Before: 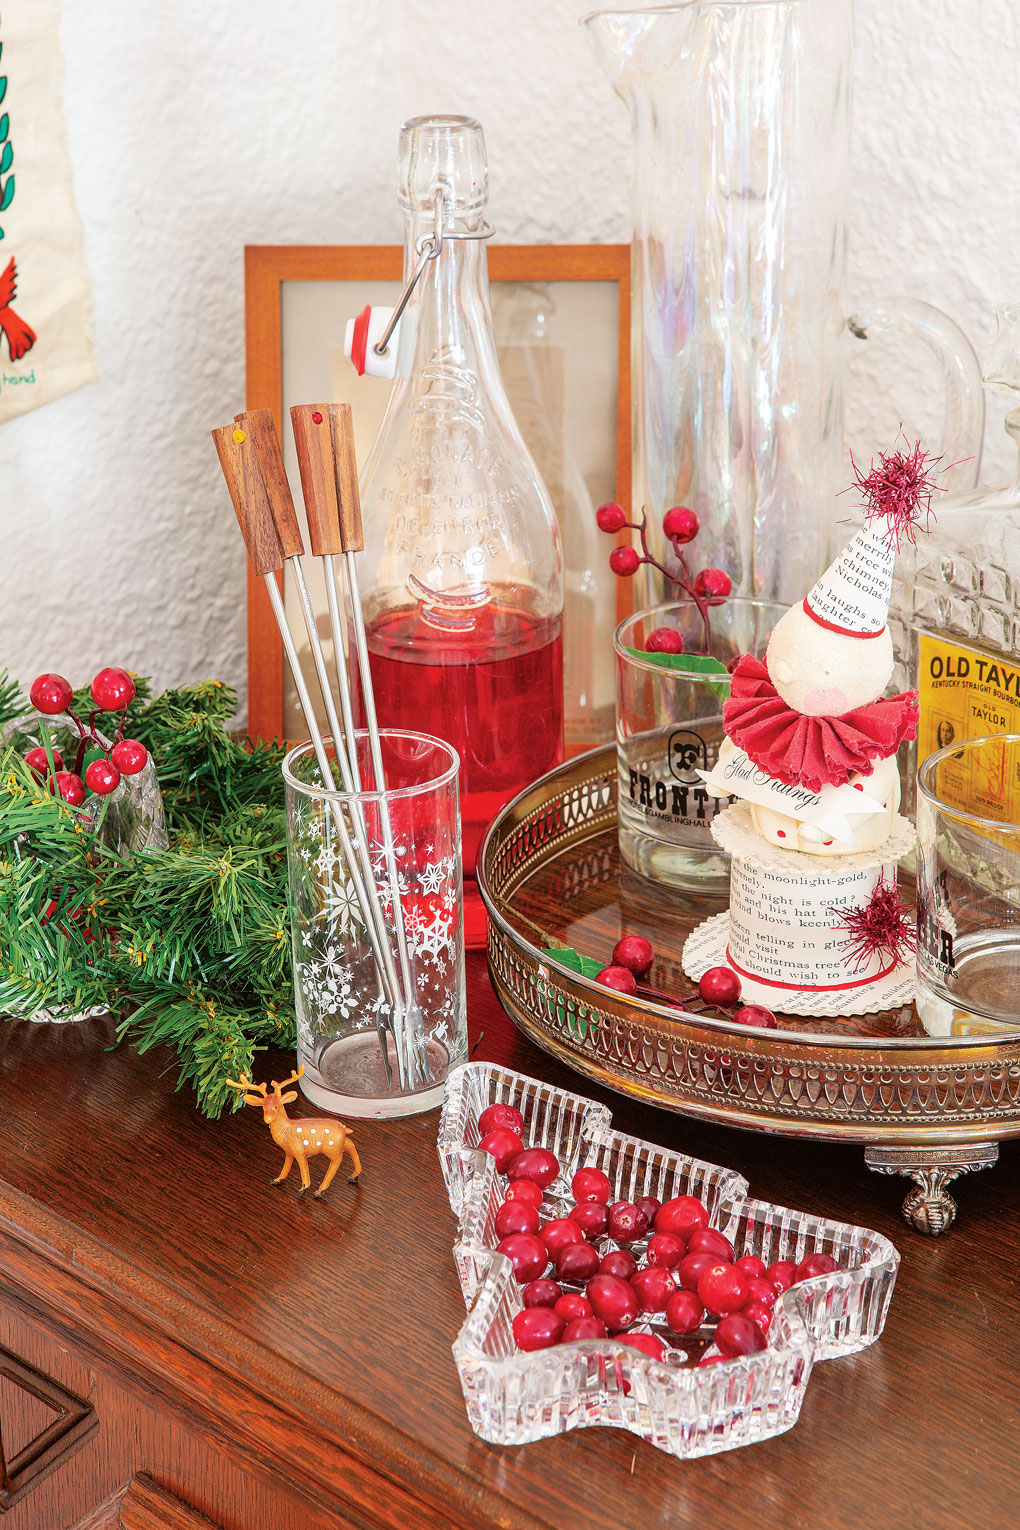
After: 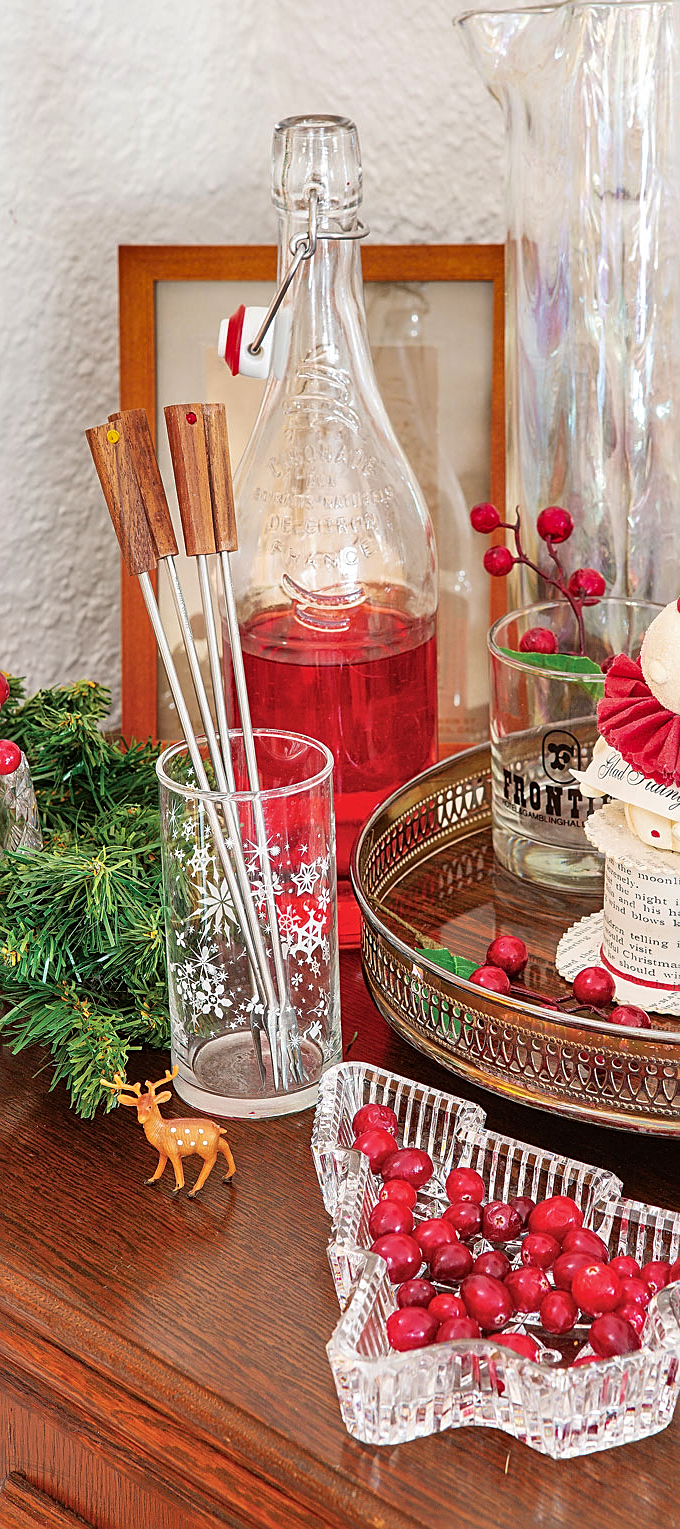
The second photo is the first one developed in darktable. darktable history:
crop and rotate: left 12.379%, right 20.883%
sharpen: on, module defaults
shadows and highlights: low approximation 0.01, soften with gaussian
